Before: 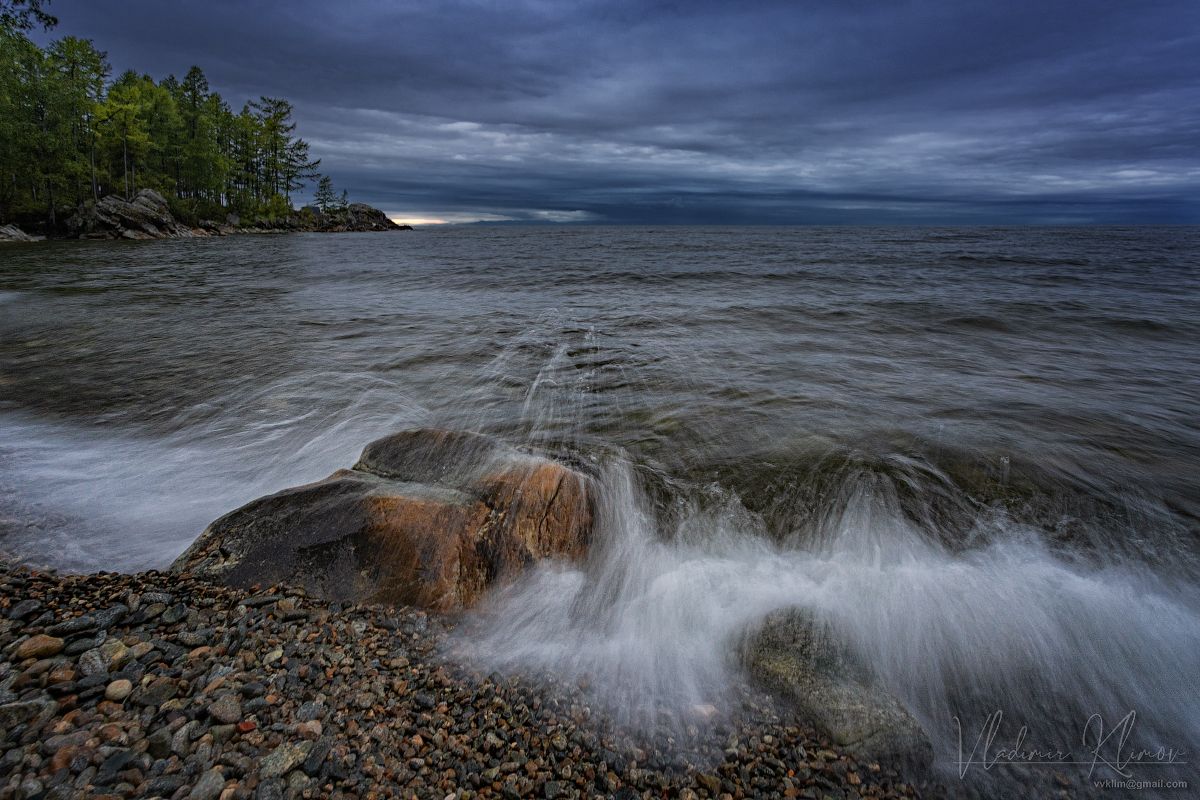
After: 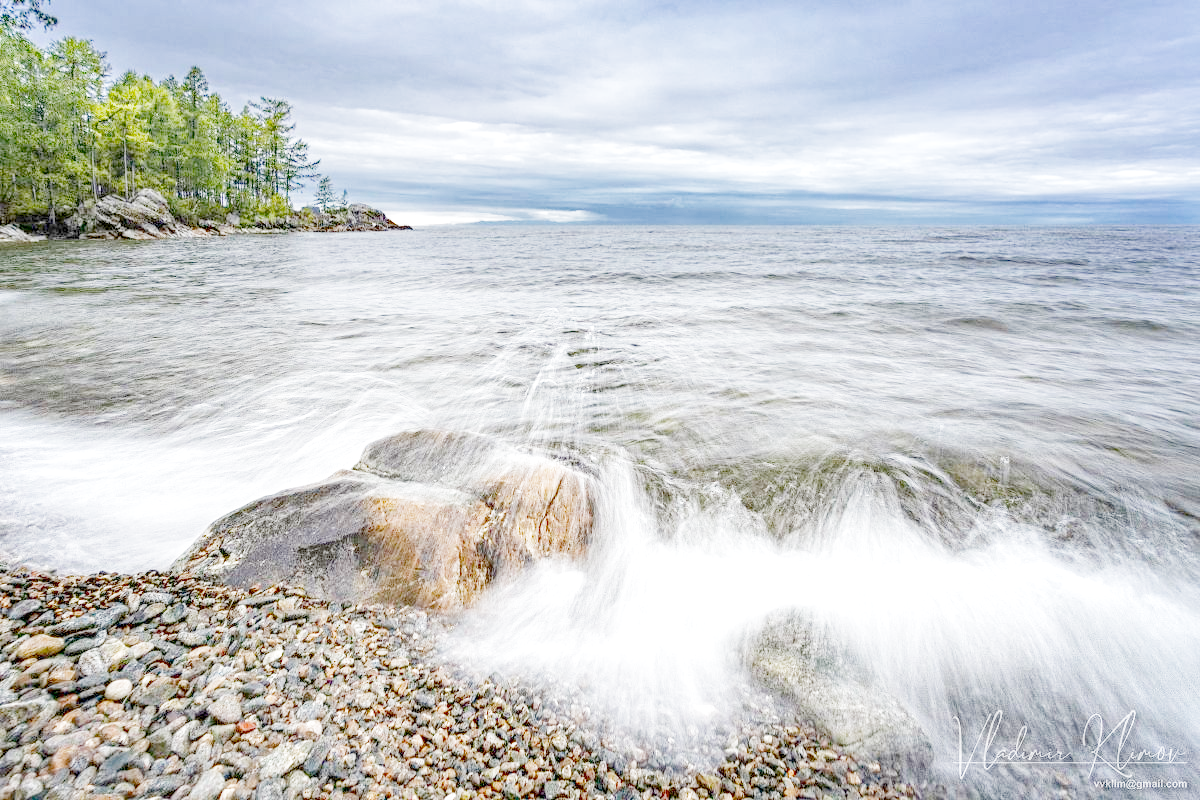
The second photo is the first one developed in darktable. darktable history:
exposure: exposure 0.6 EV, compensate highlight preservation false
color balance: output saturation 110%
filmic rgb: middle gray luminance 12.74%, black relative exposure -10.13 EV, white relative exposure 3.47 EV, threshold 6 EV, target black luminance 0%, hardness 5.74, latitude 44.69%, contrast 1.221, highlights saturation mix 5%, shadows ↔ highlights balance 26.78%, add noise in highlights 0, preserve chrominance no, color science v3 (2019), use custom middle-gray values true, iterations of high-quality reconstruction 0, contrast in highlights soft, enable highlight reconstruction true
local contrast: on, module defaults
